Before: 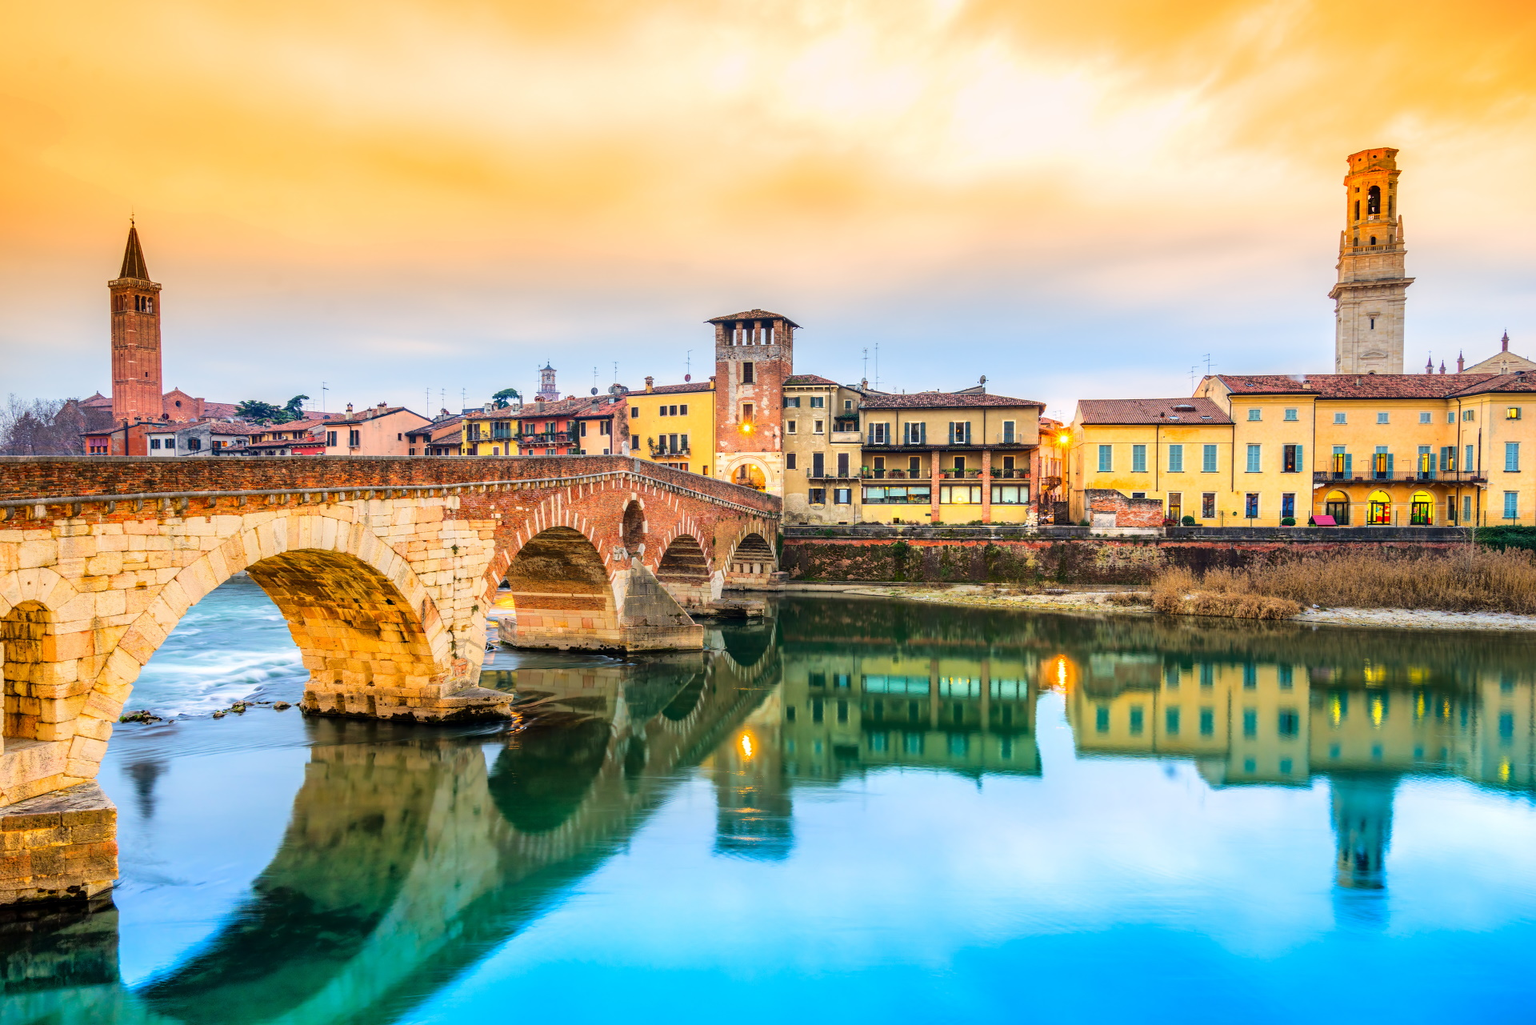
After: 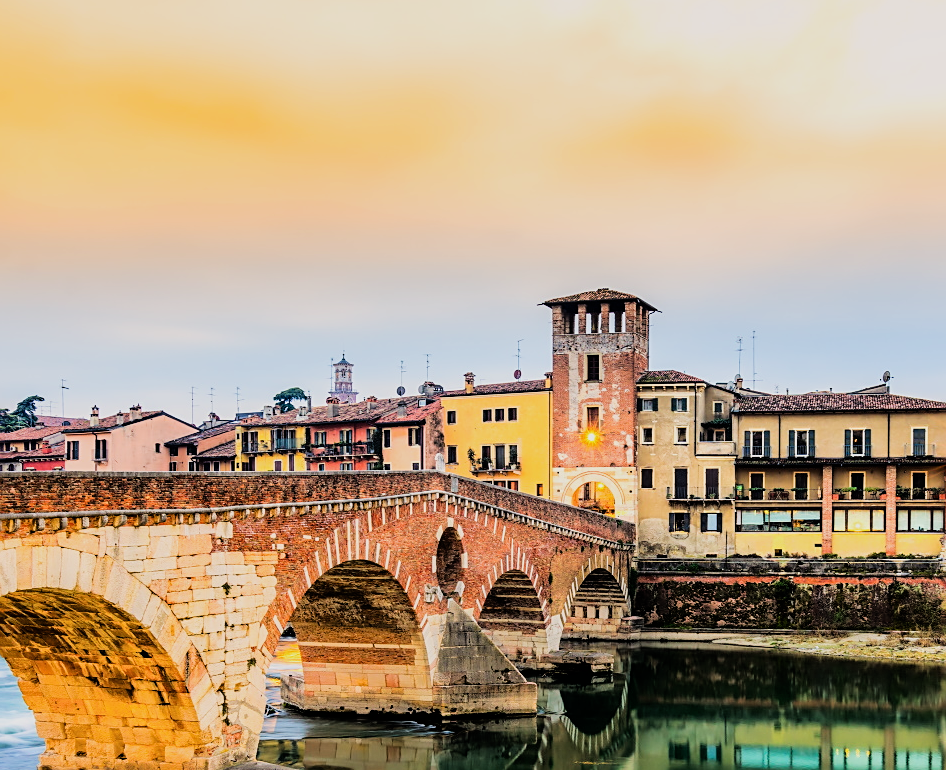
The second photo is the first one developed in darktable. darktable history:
filmic rgb: black relative exposure -5 EV, hardness 2.88, contrast 1.3, highlights saturation mix -30%
crop: left 17.835%, top 7.675%, right 32.881%, bottom 32.213%
sharpen: on, module defaults
